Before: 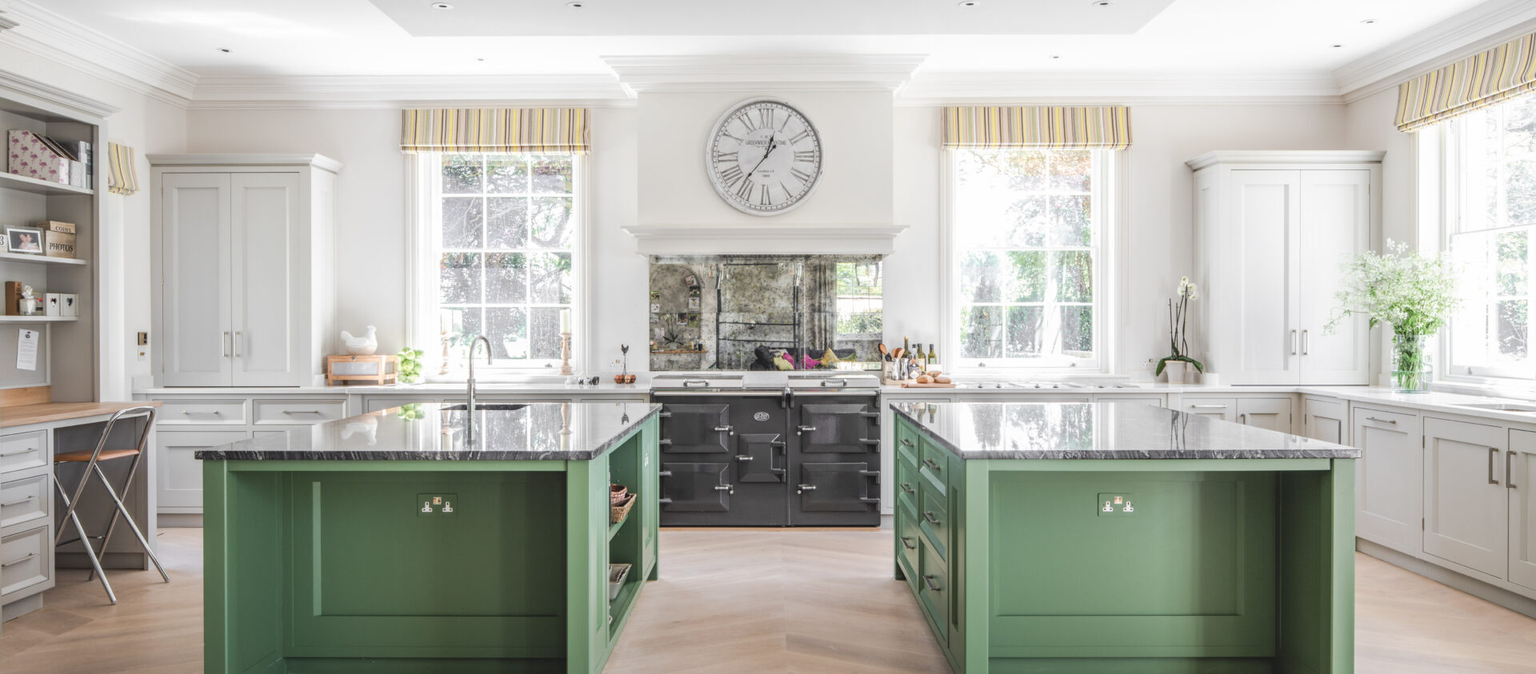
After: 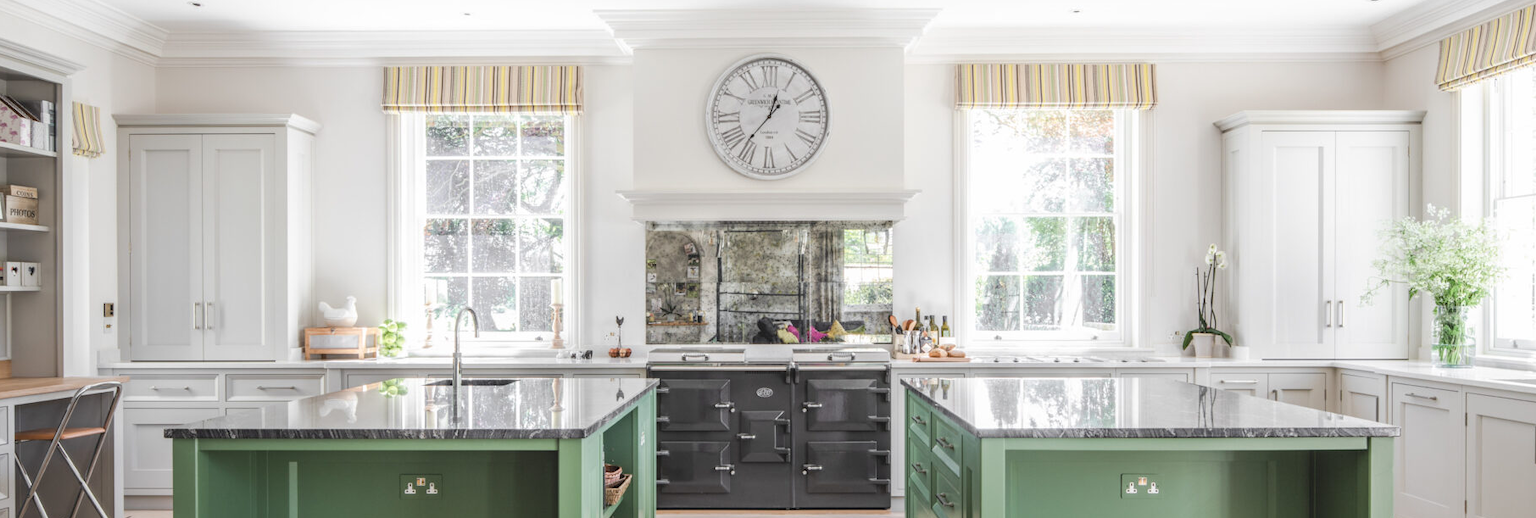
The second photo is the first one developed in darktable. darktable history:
crop: left 2.624%, top 6.976%, right 2.987%, bottom 20.32%
